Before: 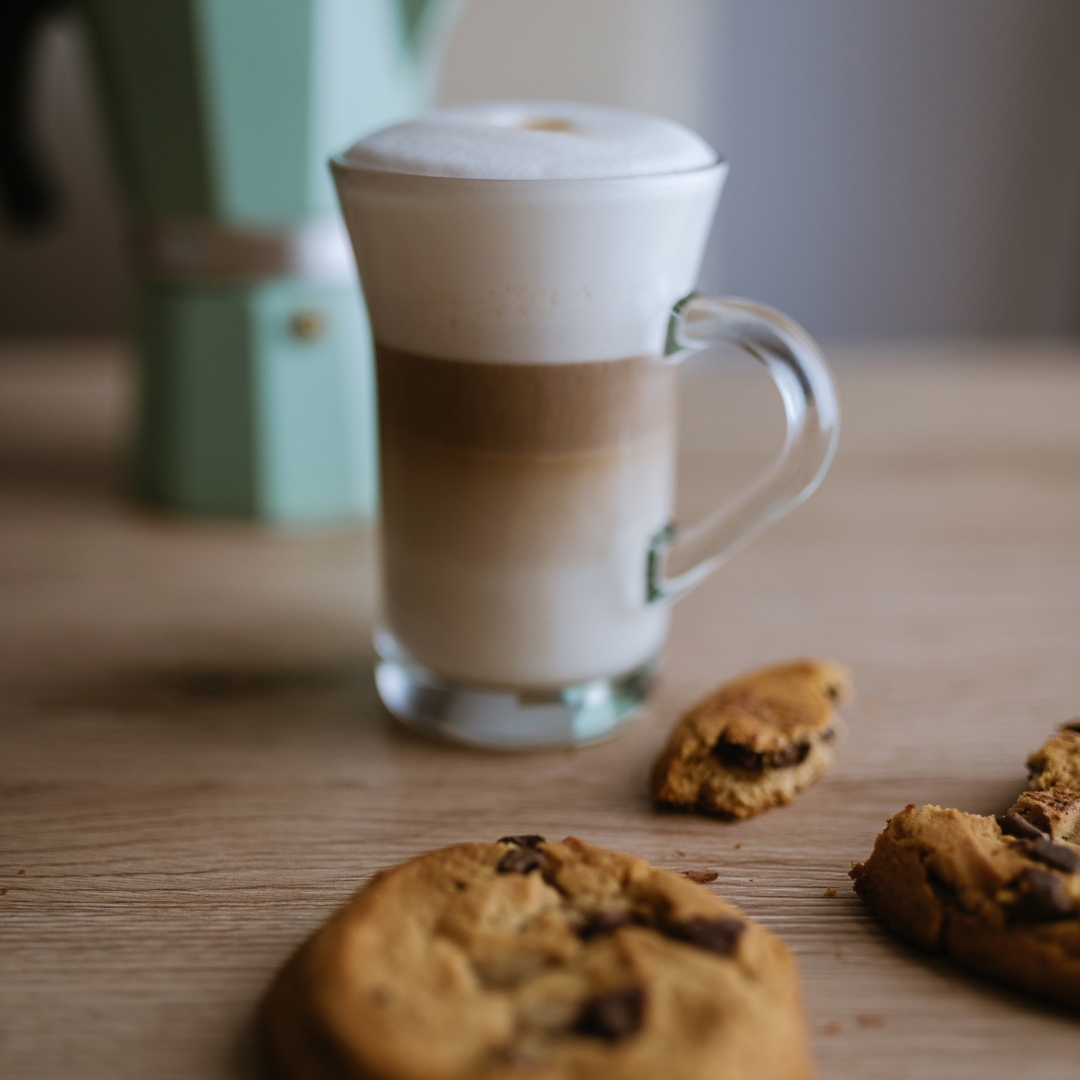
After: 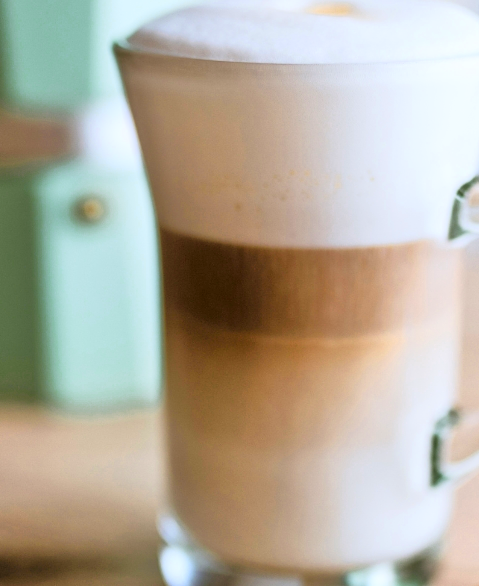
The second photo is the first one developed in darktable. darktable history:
color zones: curves: ch0 [(0.099, 0.624) (0.257, 0.596) (0.384, 0.376) (0.529, 0.492) (0.697, 0.564) (0.768, 0.532) (0.908, 0.644)]; ch1 [(0.112, 0.564) (0.254, 0.612) (0.432, 0.676) (0.592, 0.456) (0.743, 0.684) (0.888, 0.536)]; ch2 [(0.25, 0.5) (0.469, 0.36) (0.75, 0.5)]
tone equalizer: -7 EV 0.144 EV, -6 EV 0.575 EV, -5 EV 1.15 EV, -4 EV 1.34 EV, -3 EV 1.18 EV, -2 EV 0.6 EV, -1 EV 0.16 EV
crop: left 20.042%, top 10.76%, right 35.591%, bottom 34.897%
contrast brightness saturation: contrast 0.151, brightness -0.013, saturation 0.098
exposure: black level correction 0, exposure 0.499 EV, compensate highlight preservation false
shadows and highlights: shadows -0.389, highlights 39.73
filmic rgb: black relative exposure -11.84 EV, white relative exposure 5.46 EV, hardness 4.5, latitude 50.06%, contrast 1.142
